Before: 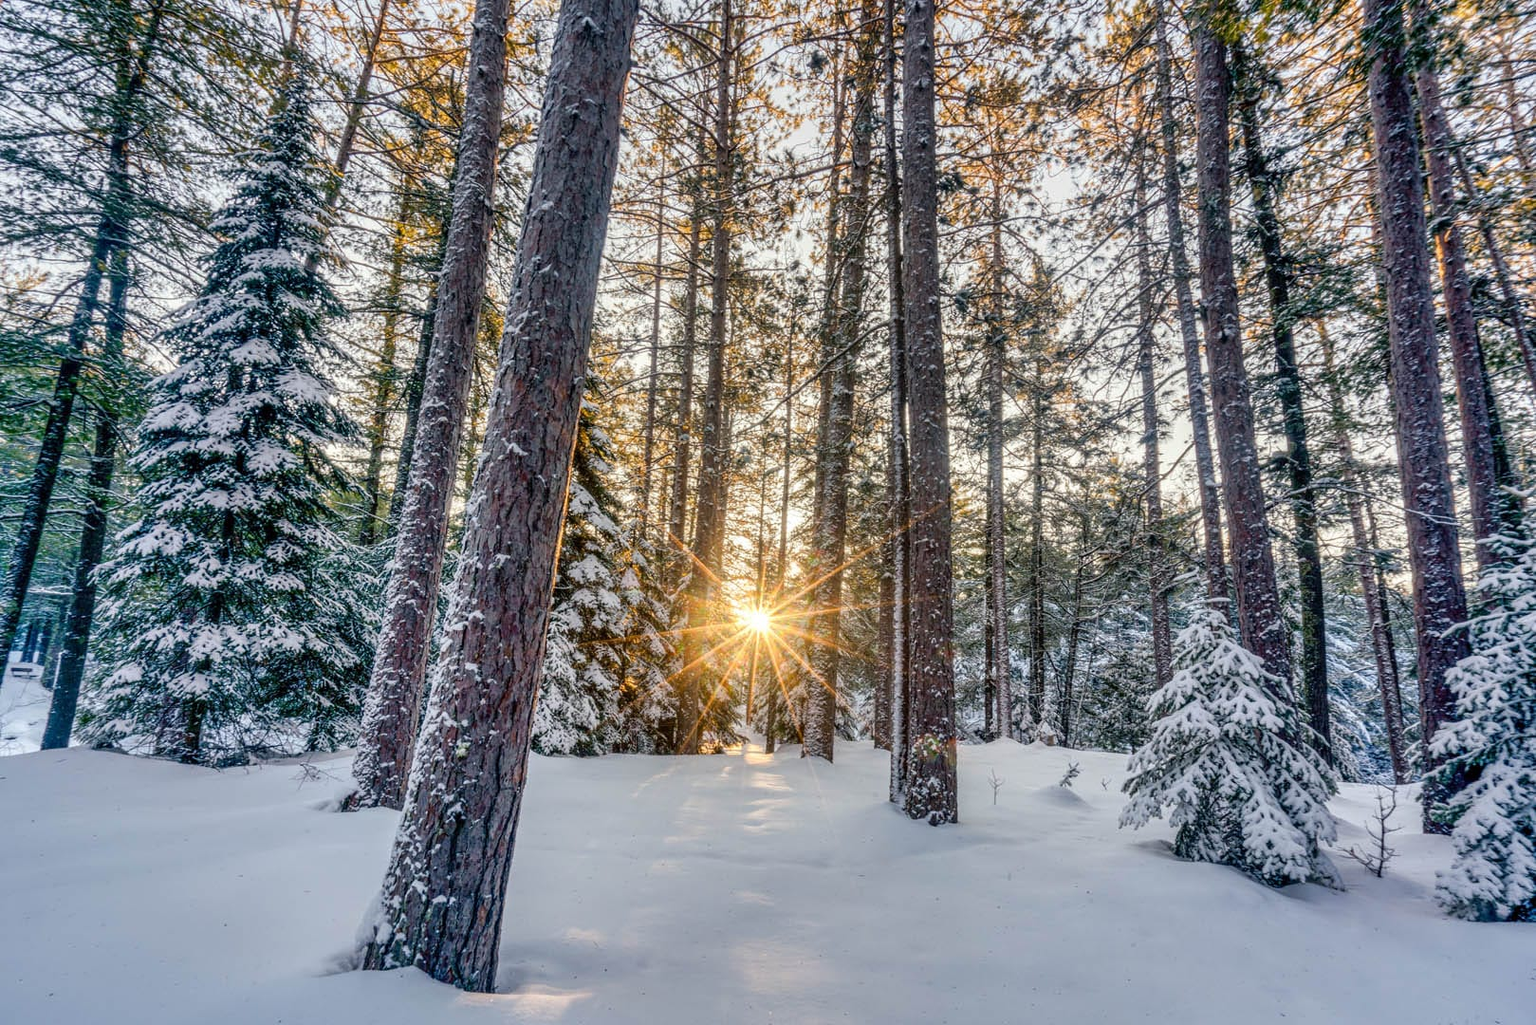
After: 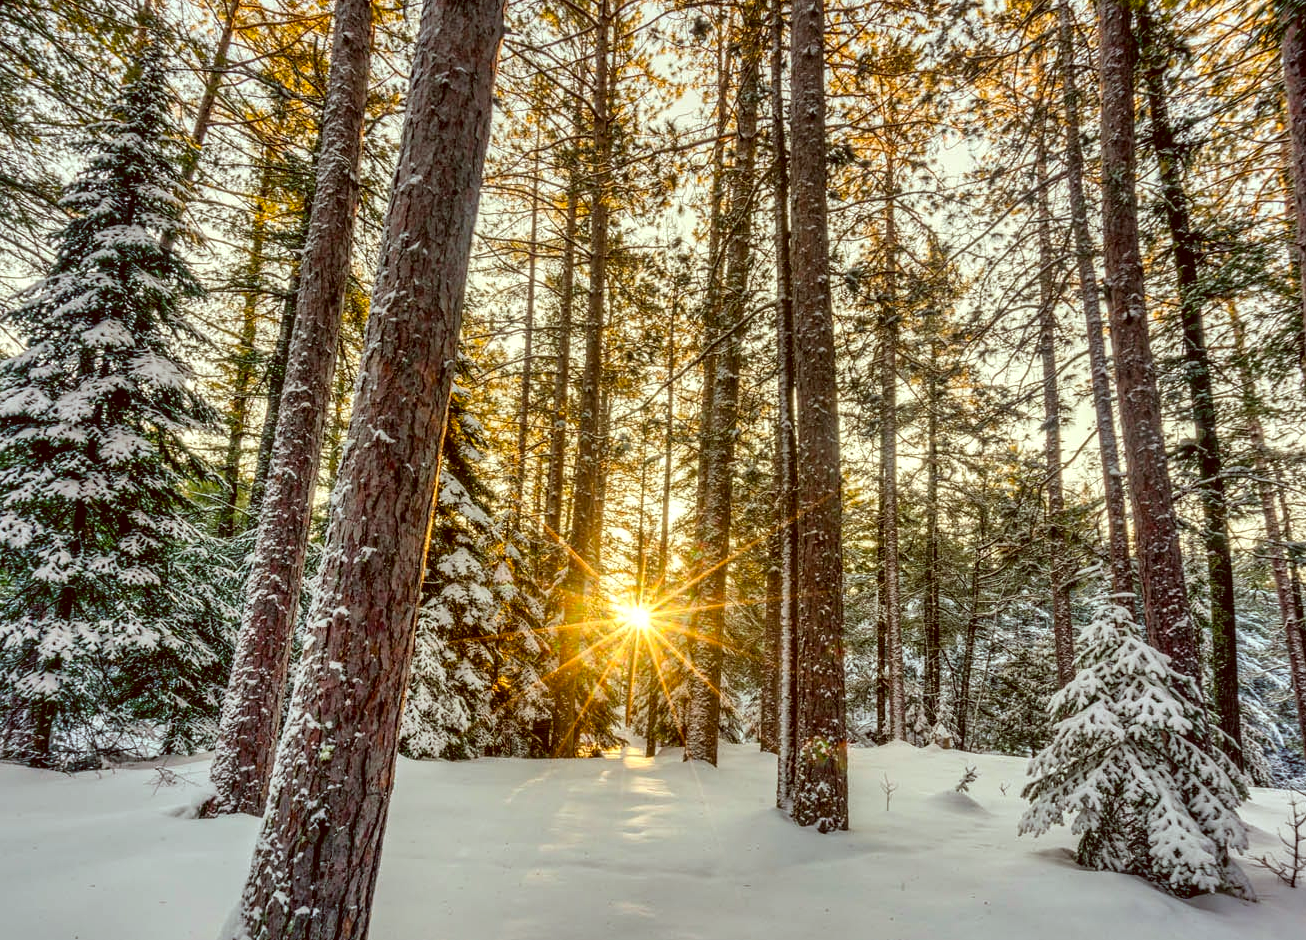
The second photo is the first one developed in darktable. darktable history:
color balance rgb: linear chroma grading › global chroma -15.593%, perceptual saturation grading › global saturation 25.13%, global vibrance 25.894%, contrast 6.251%
crop: left 9.968%, top 3.5%, right 9.307%, bottom 9.425%
color correction: highlights a* -5.31, highlights b* 9.8, shadows a* 9.21, shadows b* 24.21
local contrast: mode bilateral grid, contrast 19, coarseness 50, detail 119%, midtone range 0.2
